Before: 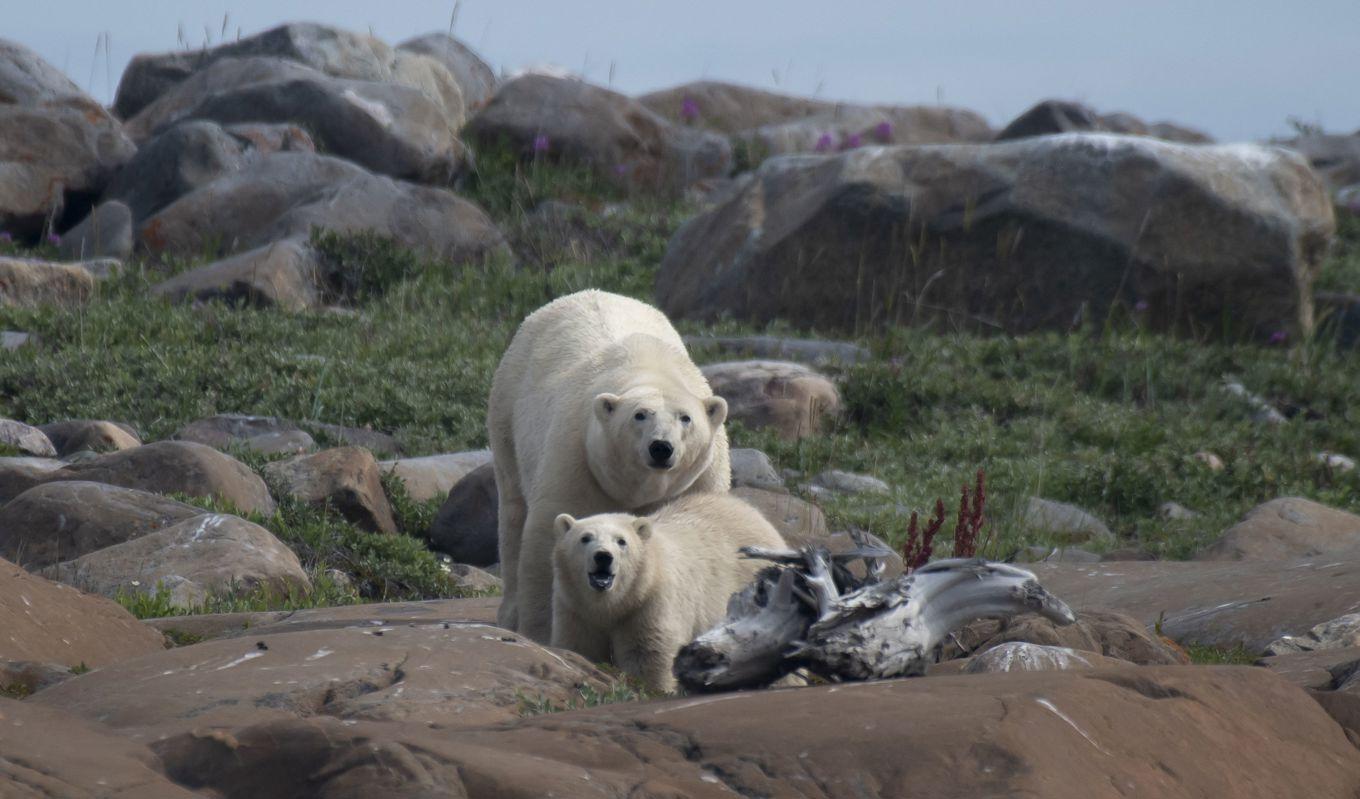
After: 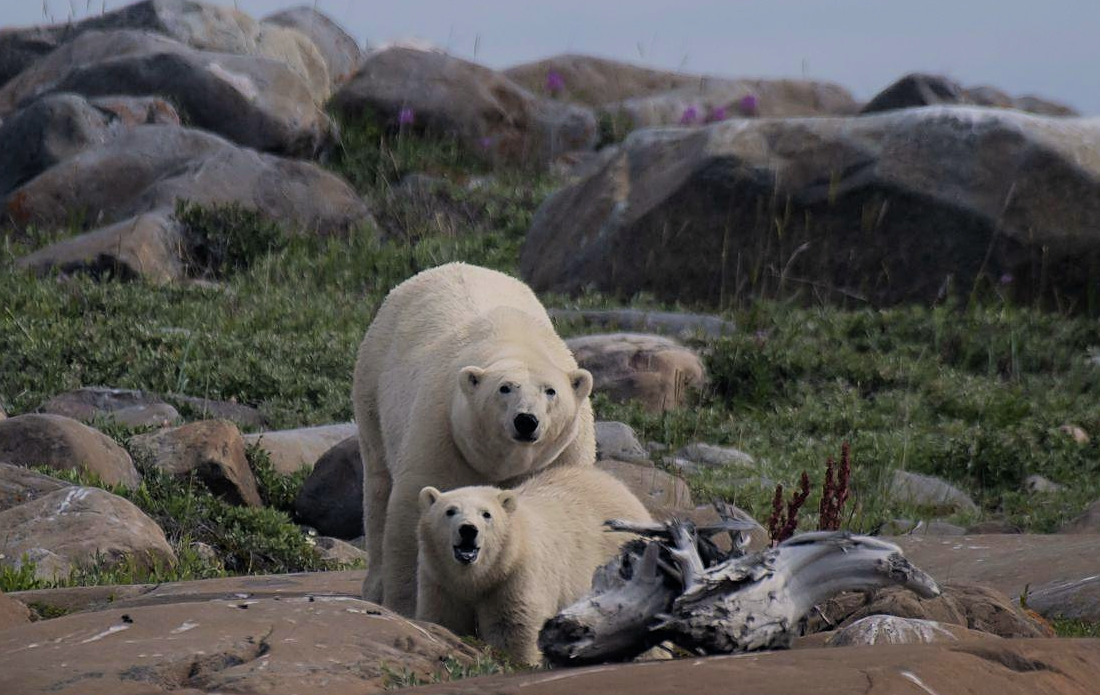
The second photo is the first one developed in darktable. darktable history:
crop: left 9.929%, top 3.475%, right 9.188%, bottom 9.529%
filmic rgb: black relative exposure -7.65 EV, white relative exposure 4.56 EV, hardness 3.61, color science v6 (2022)
exposure: exposure -0.157 EV, compensate highlight preservation false
sharpen: on, module defaults
color correction: highlights a* 3.22, highlights b* 1.93, saturation 1.19
